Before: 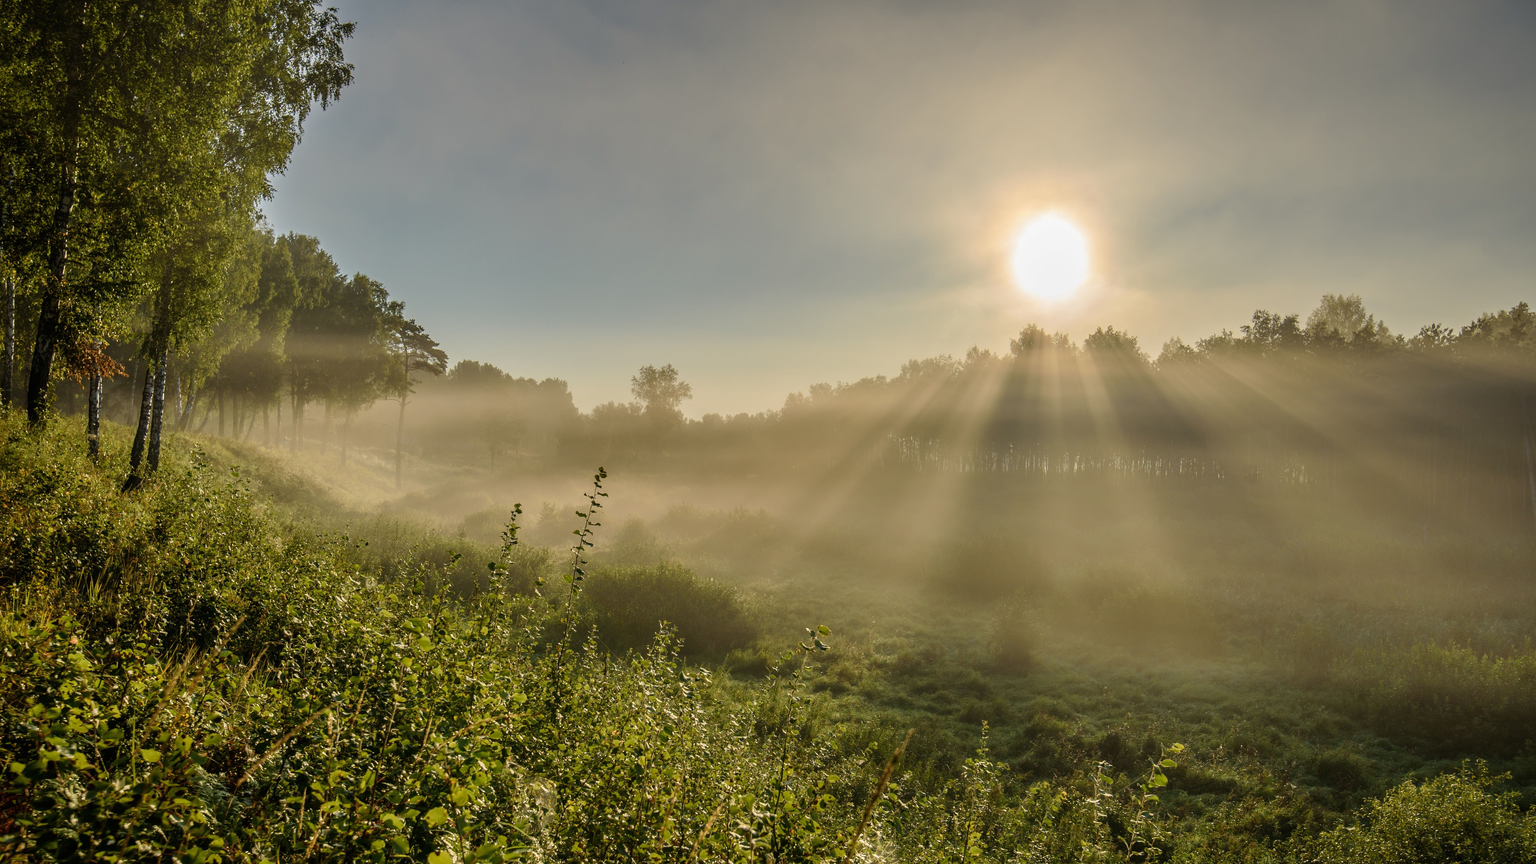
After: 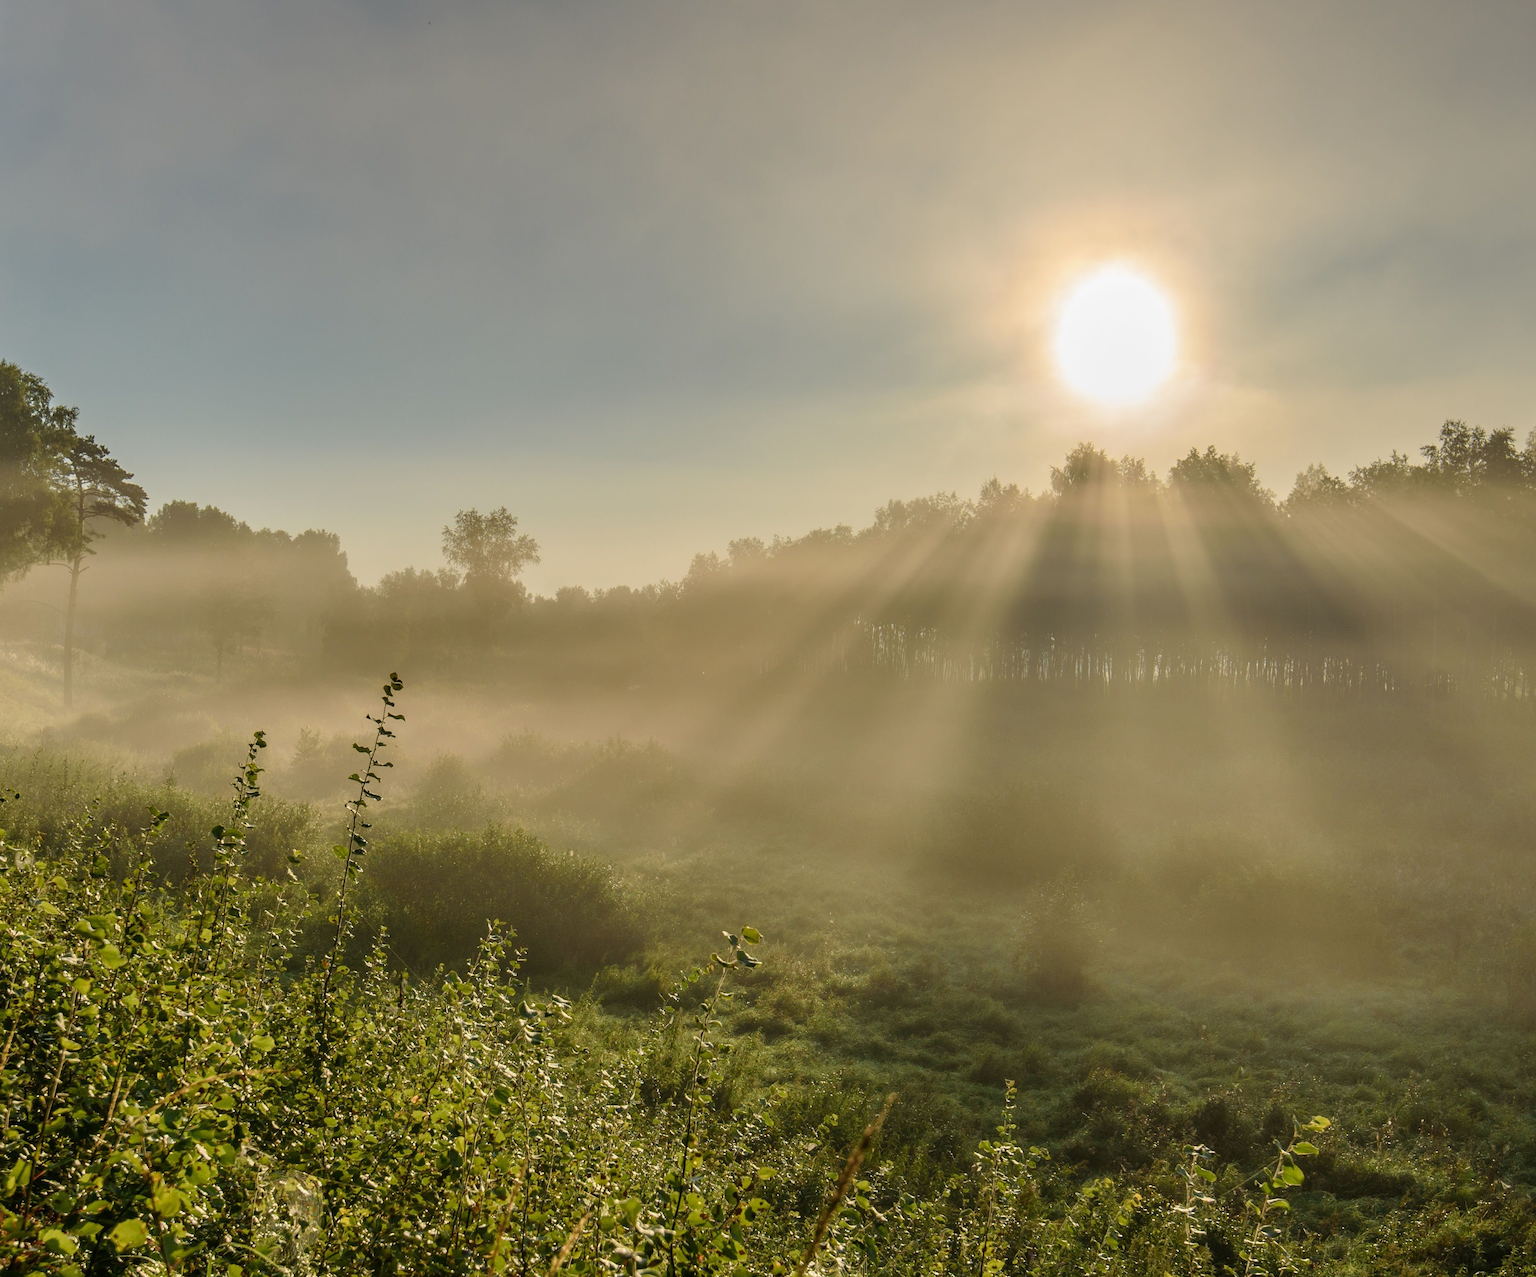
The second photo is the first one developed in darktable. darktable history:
crop and rotate: left 23.201%, top 5.634%, right 14.535%, bottom 2.315%
